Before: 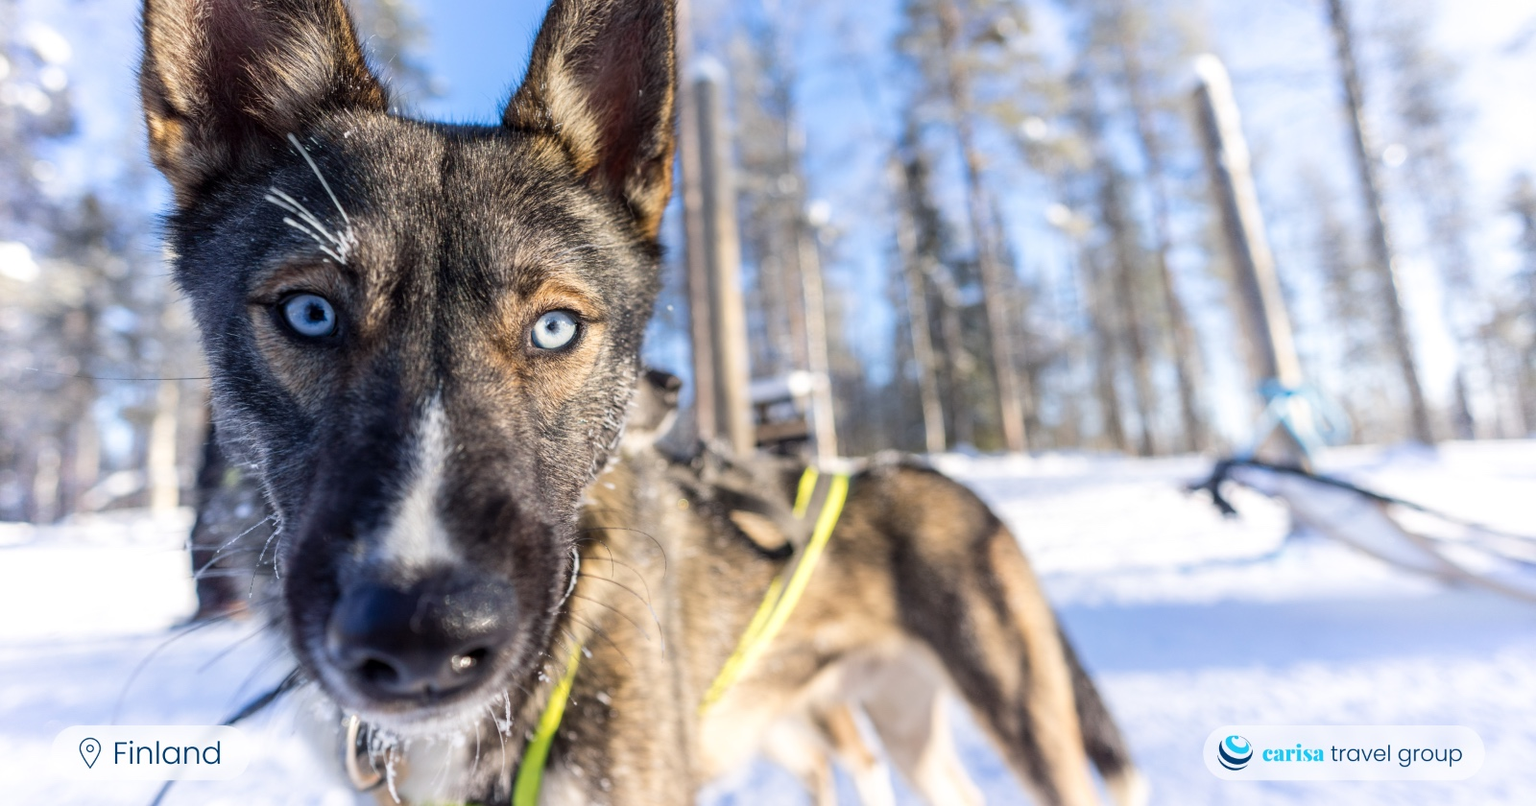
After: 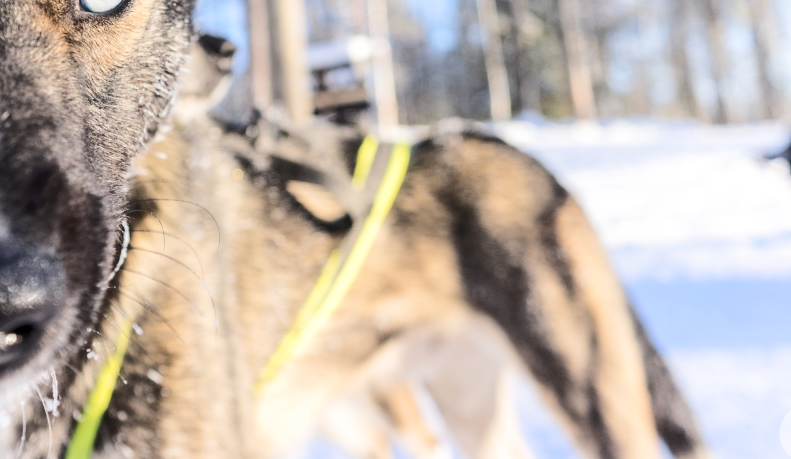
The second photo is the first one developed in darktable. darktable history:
rgb curve: curves: ch0 [(0, 0) (0.284, 0.292) (0.505, 0.644) (1, 1)], compensate middle gray true
crop: left 29.672%, top 41.786%, right 20.851%, bottom 3.487%
color contrast: green-magenta contrast 0.84, blue-yellow contrast 0.86
